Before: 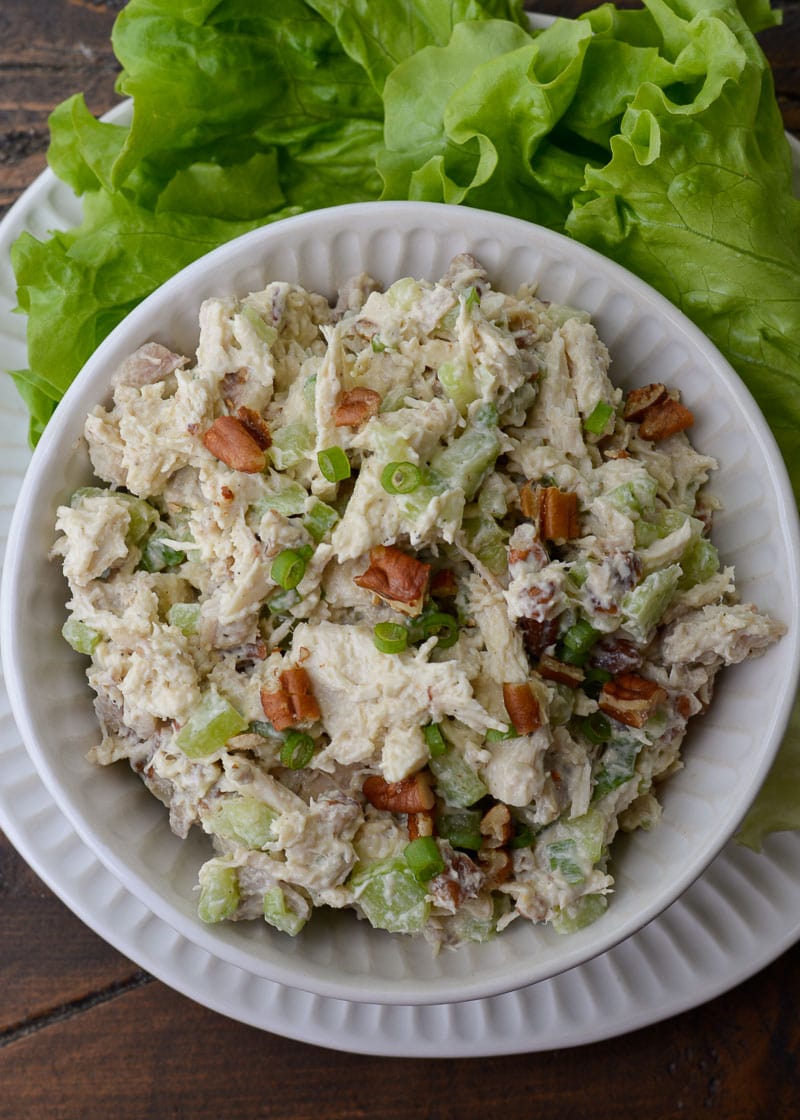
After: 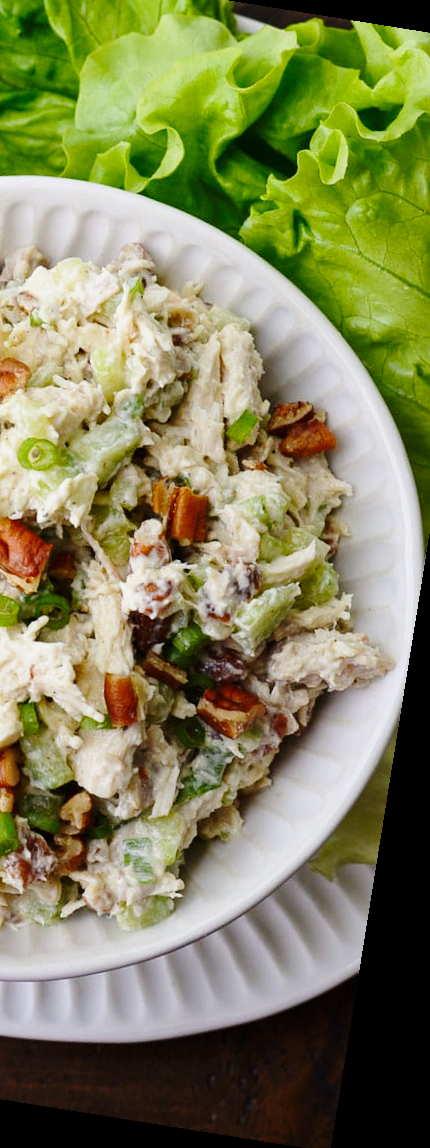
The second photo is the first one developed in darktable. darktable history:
base curve: curves: ch0 [(0, 0) (0.028, 0.03) (0.121, 0.232) (0.46, 0.748) (0.859, 0.968) (1, 1)], preserve colors none
crop: left 47.628%, top 6.643%, right 7.874%
rotate and perspective: rotation 9.12°, automatic cropping off
